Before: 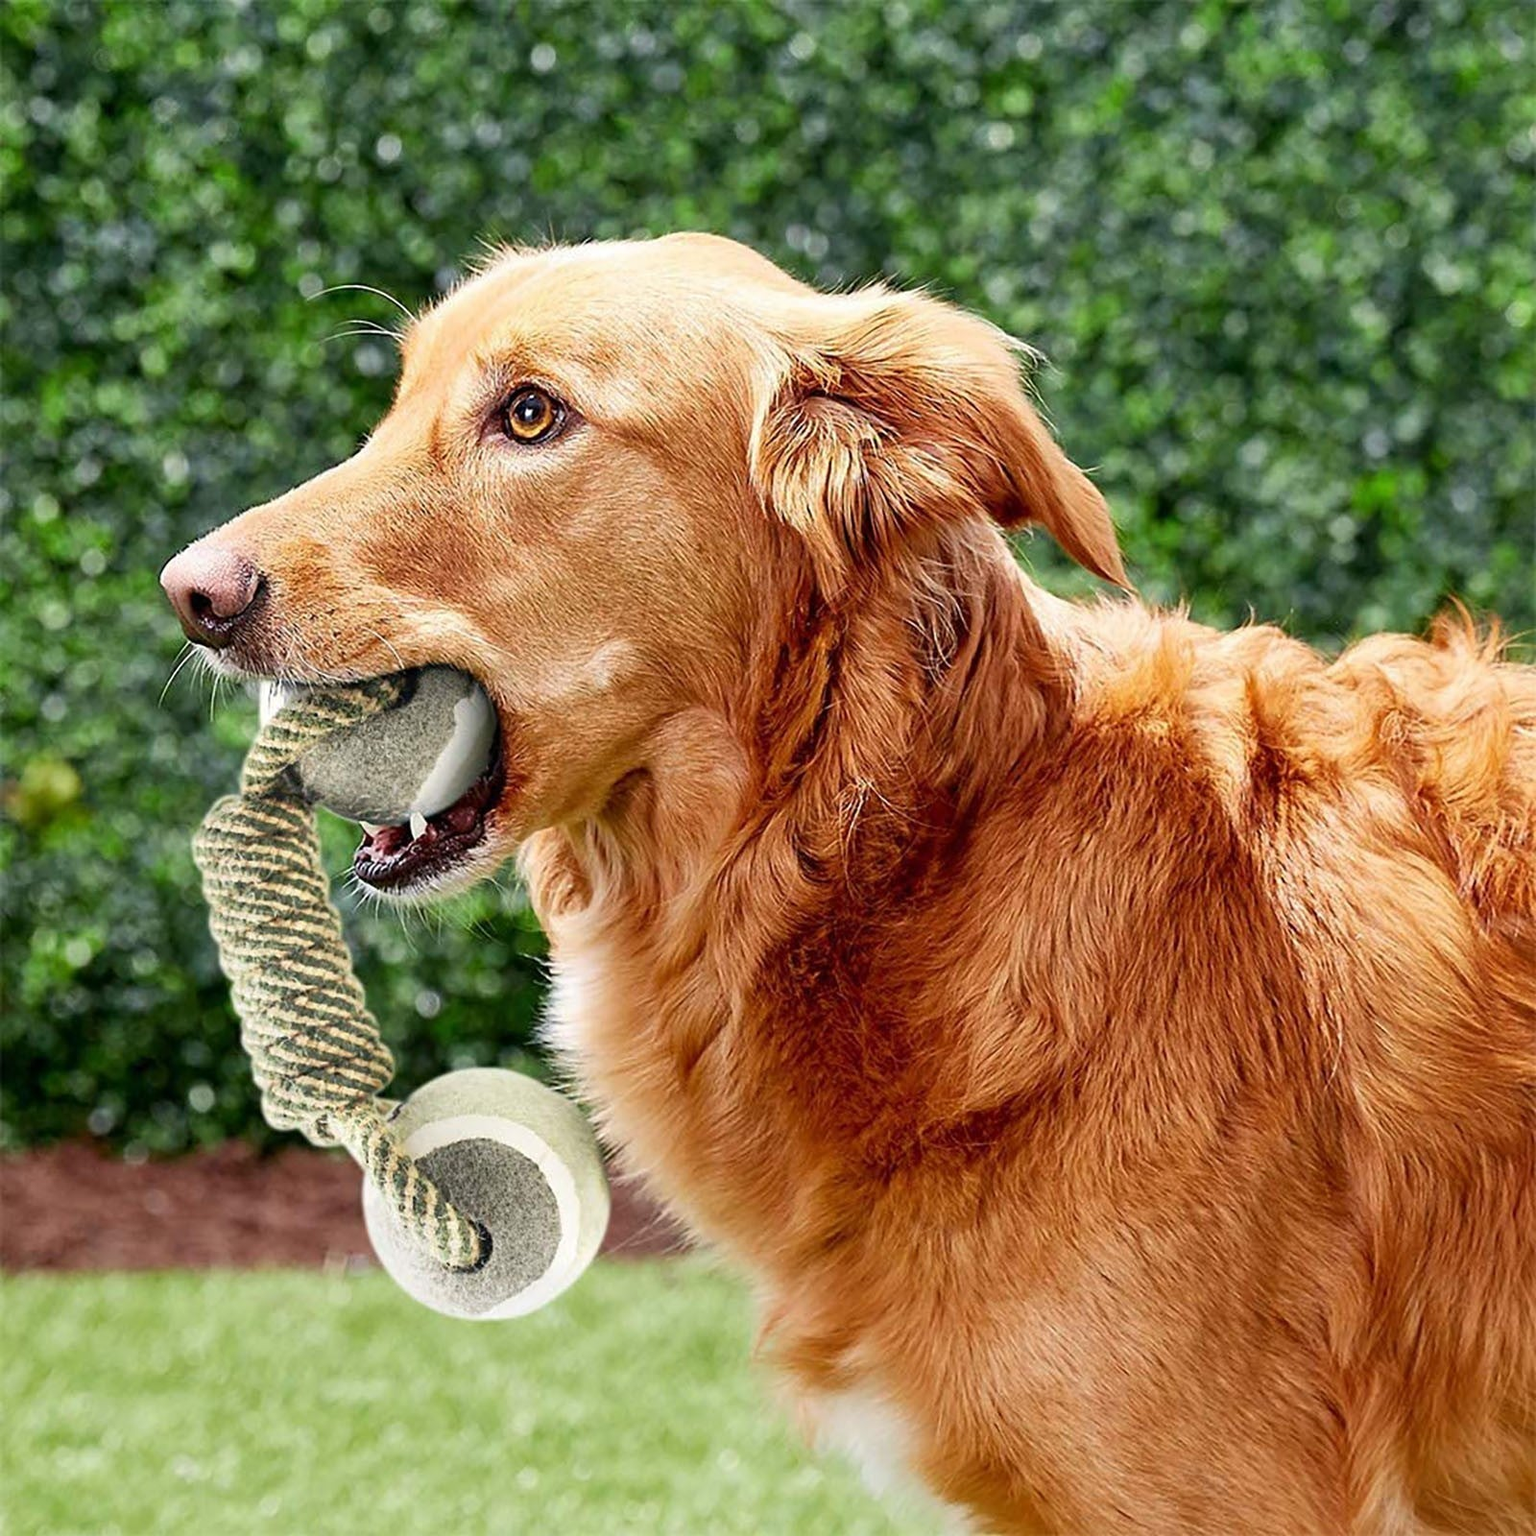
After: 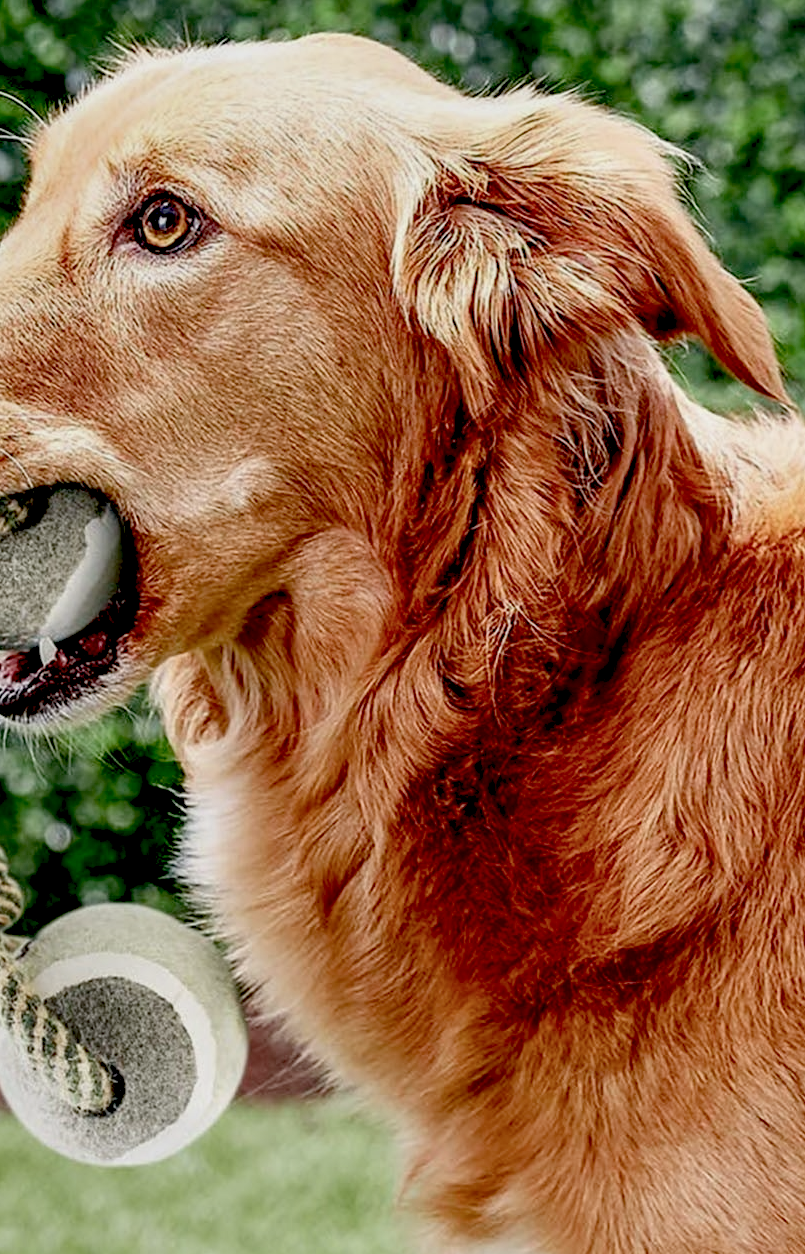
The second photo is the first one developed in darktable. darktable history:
tone equalizer: on, module defaults
crop and rotate: angle 0.015°, left 24.29%, top 13.109%, right 25.371%, bottom 8.44%
color balance rgb: linear chroma grading › shadows -2.194%, linear chroma grading › highlights -14.66%, linear chroma grading › global chroma -9.909%, linear chroma grading › mid-tones -10.239%, perceptual saturation grading › global saturation 0.352%, perceptual saturation grading › mid-tones 11.029%, contrast -29.777%
local contrast: highlights 64%, shadows 54%, detail 168%, midtone range 0.517
exposure: black level correction 0.027, exposure -0.074 EV, compensate highlight preservation false
